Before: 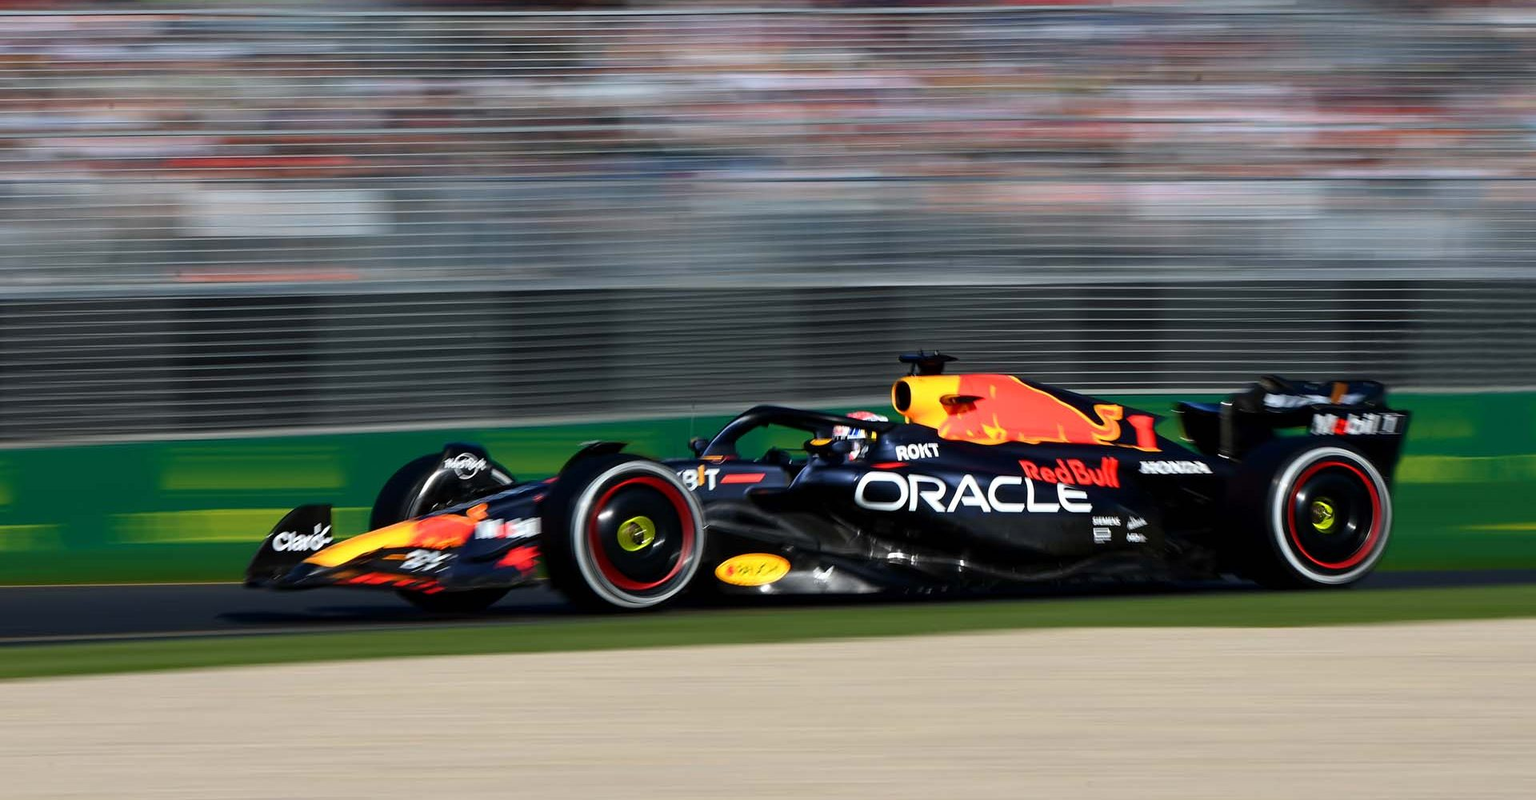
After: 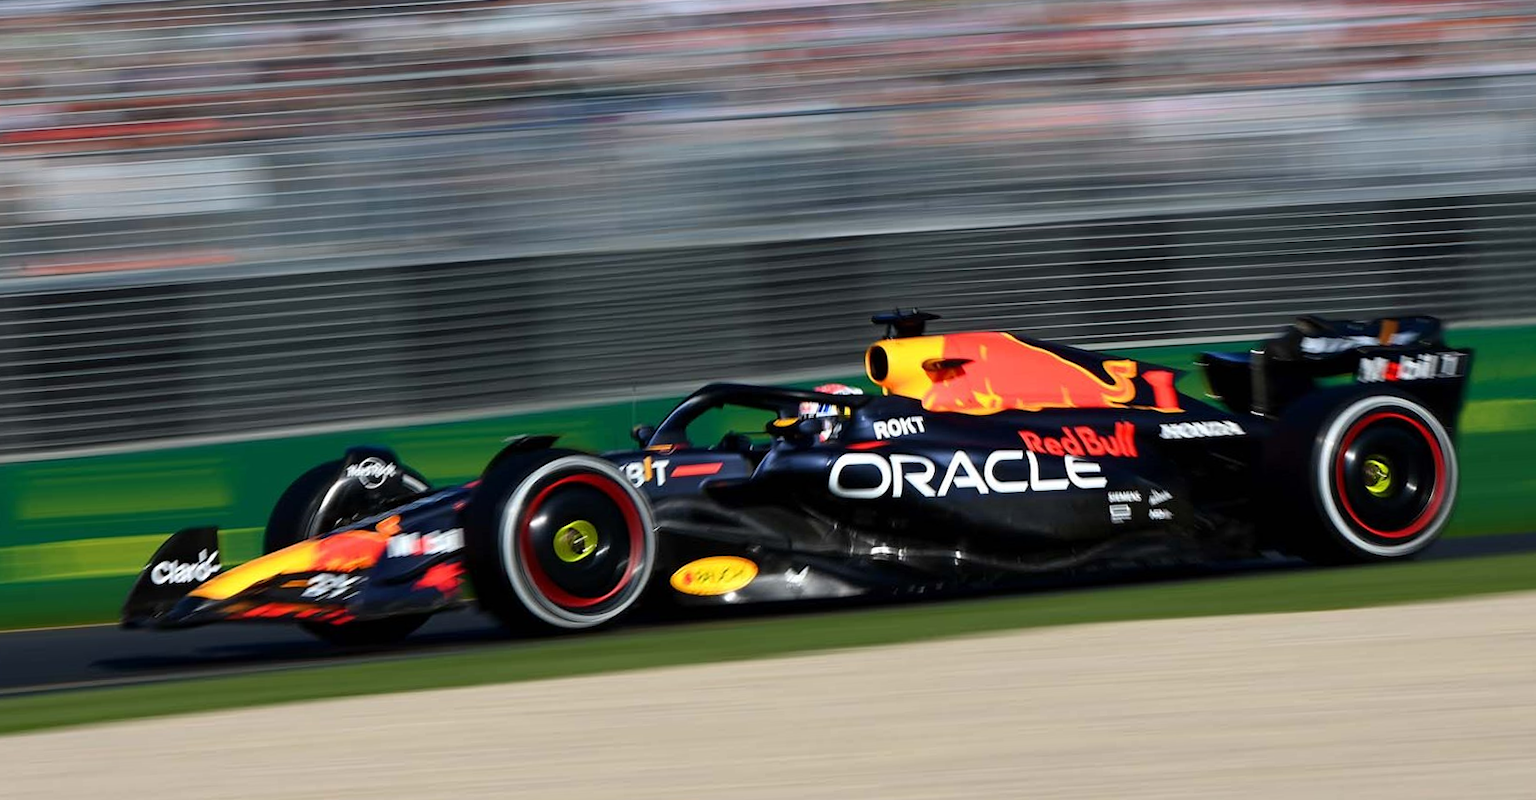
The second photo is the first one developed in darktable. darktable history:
crop and rotate: angle 3.1°, left 5.797%, top 5.708%
